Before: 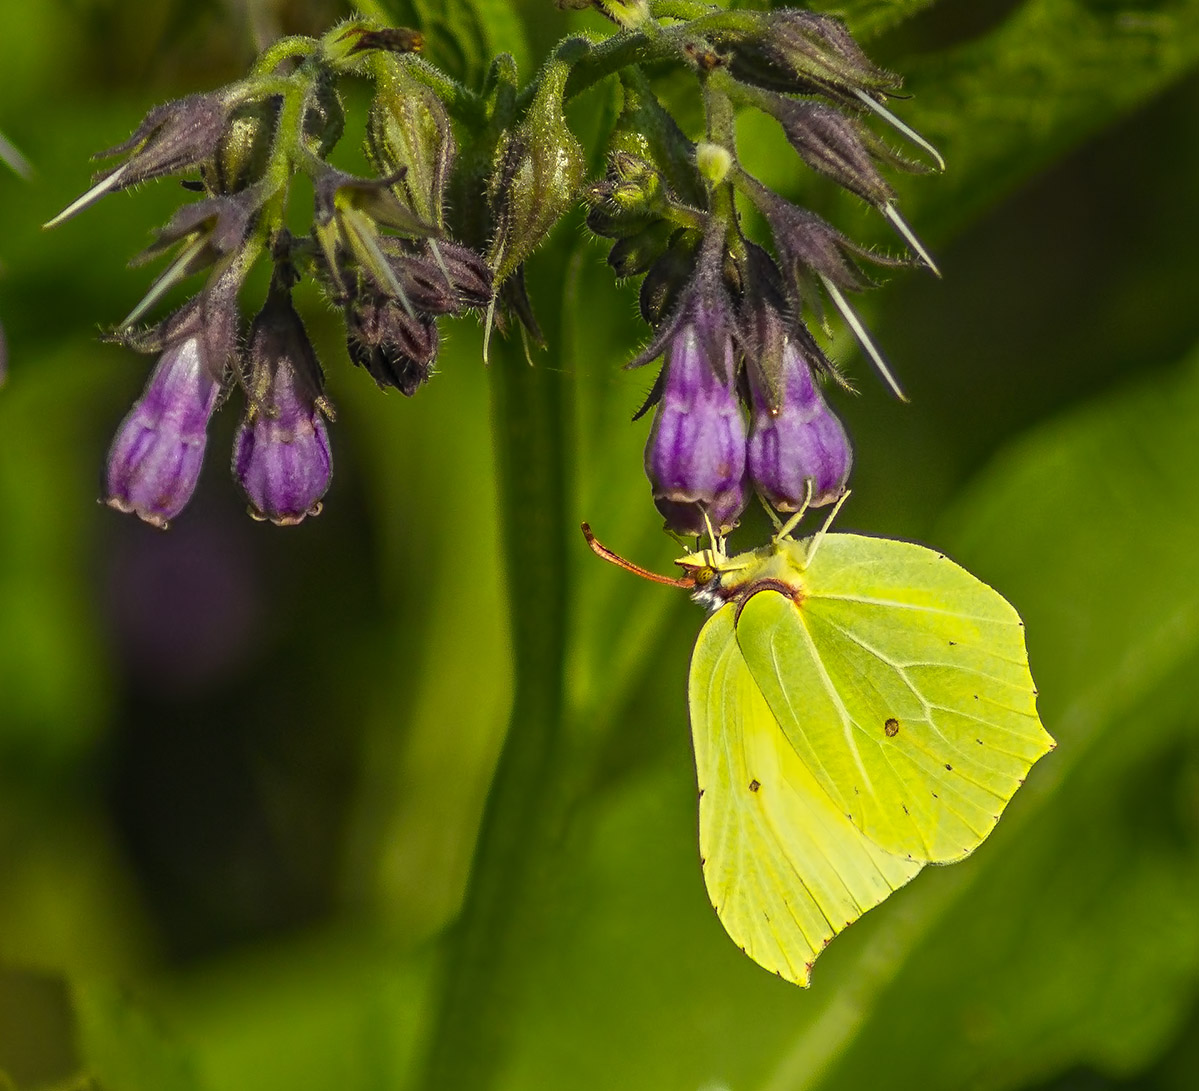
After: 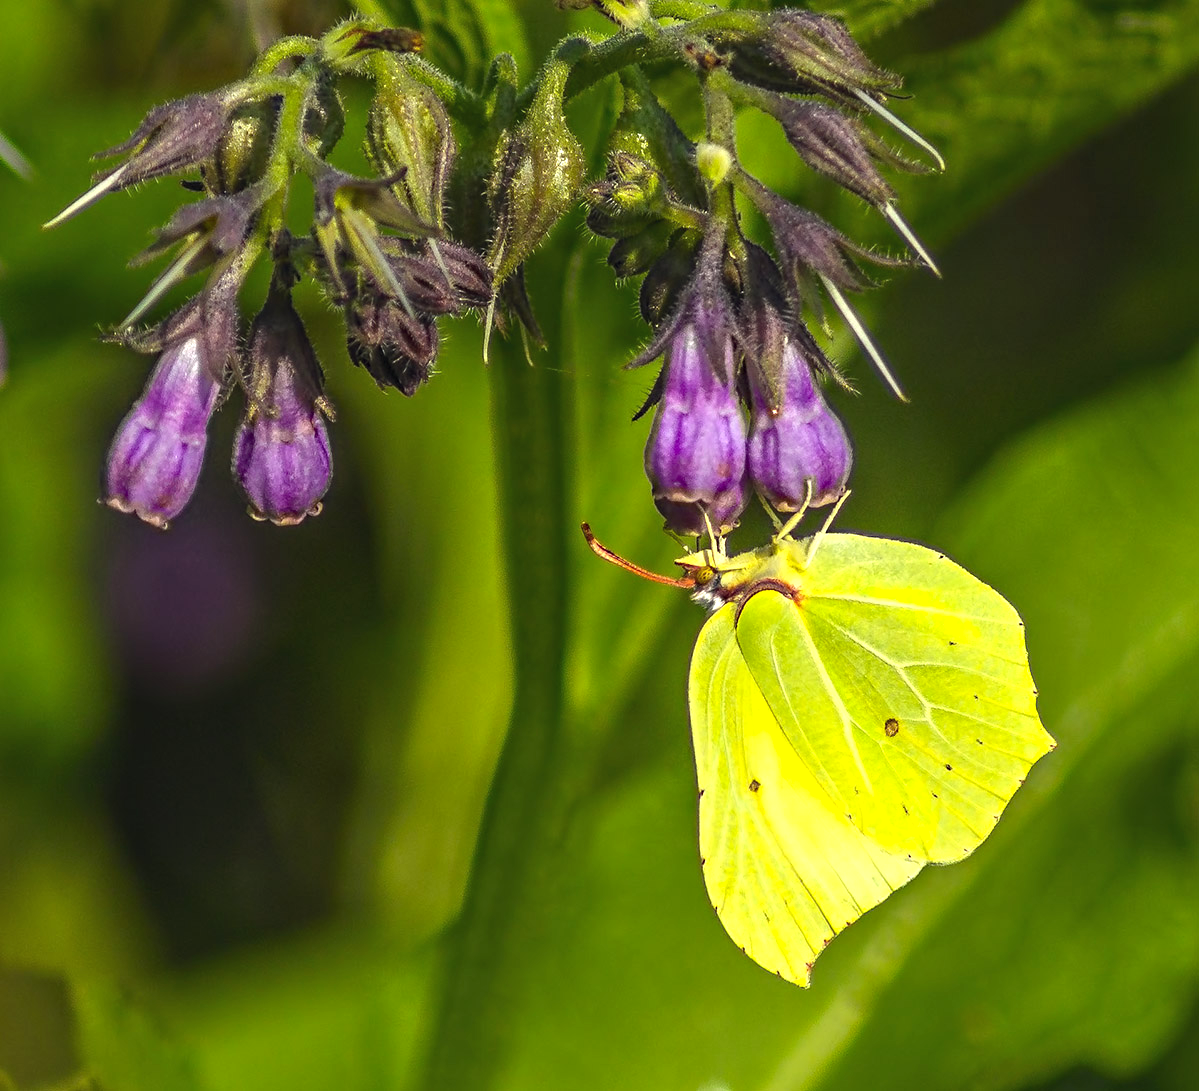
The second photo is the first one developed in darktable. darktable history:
haze removal: compatibility mode true, adaptive false
exposure: black level correction -0.002, exposure 0.54 EV, compensate highlight preservation false
